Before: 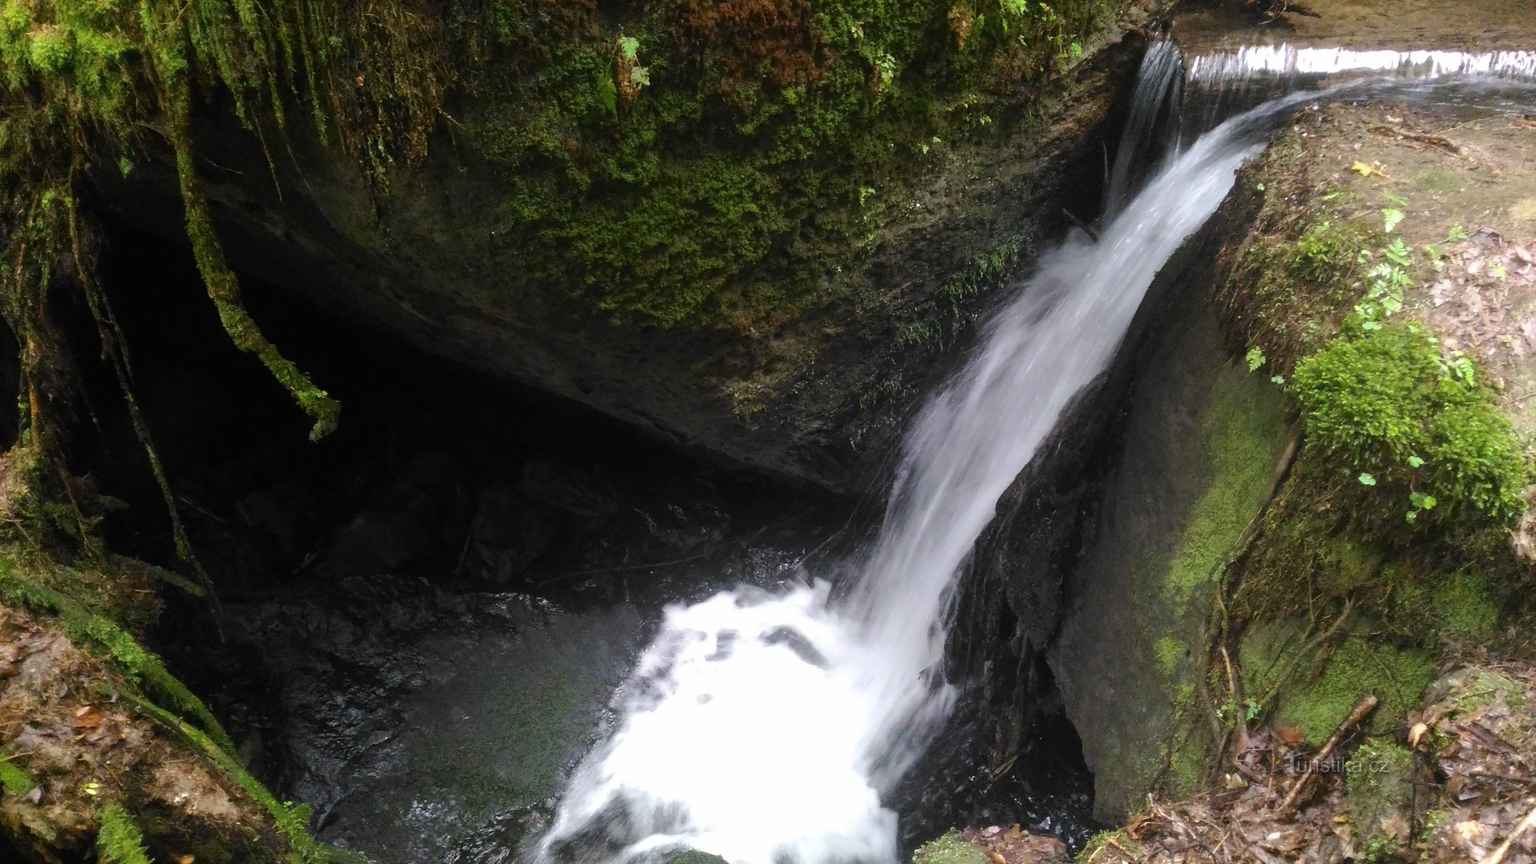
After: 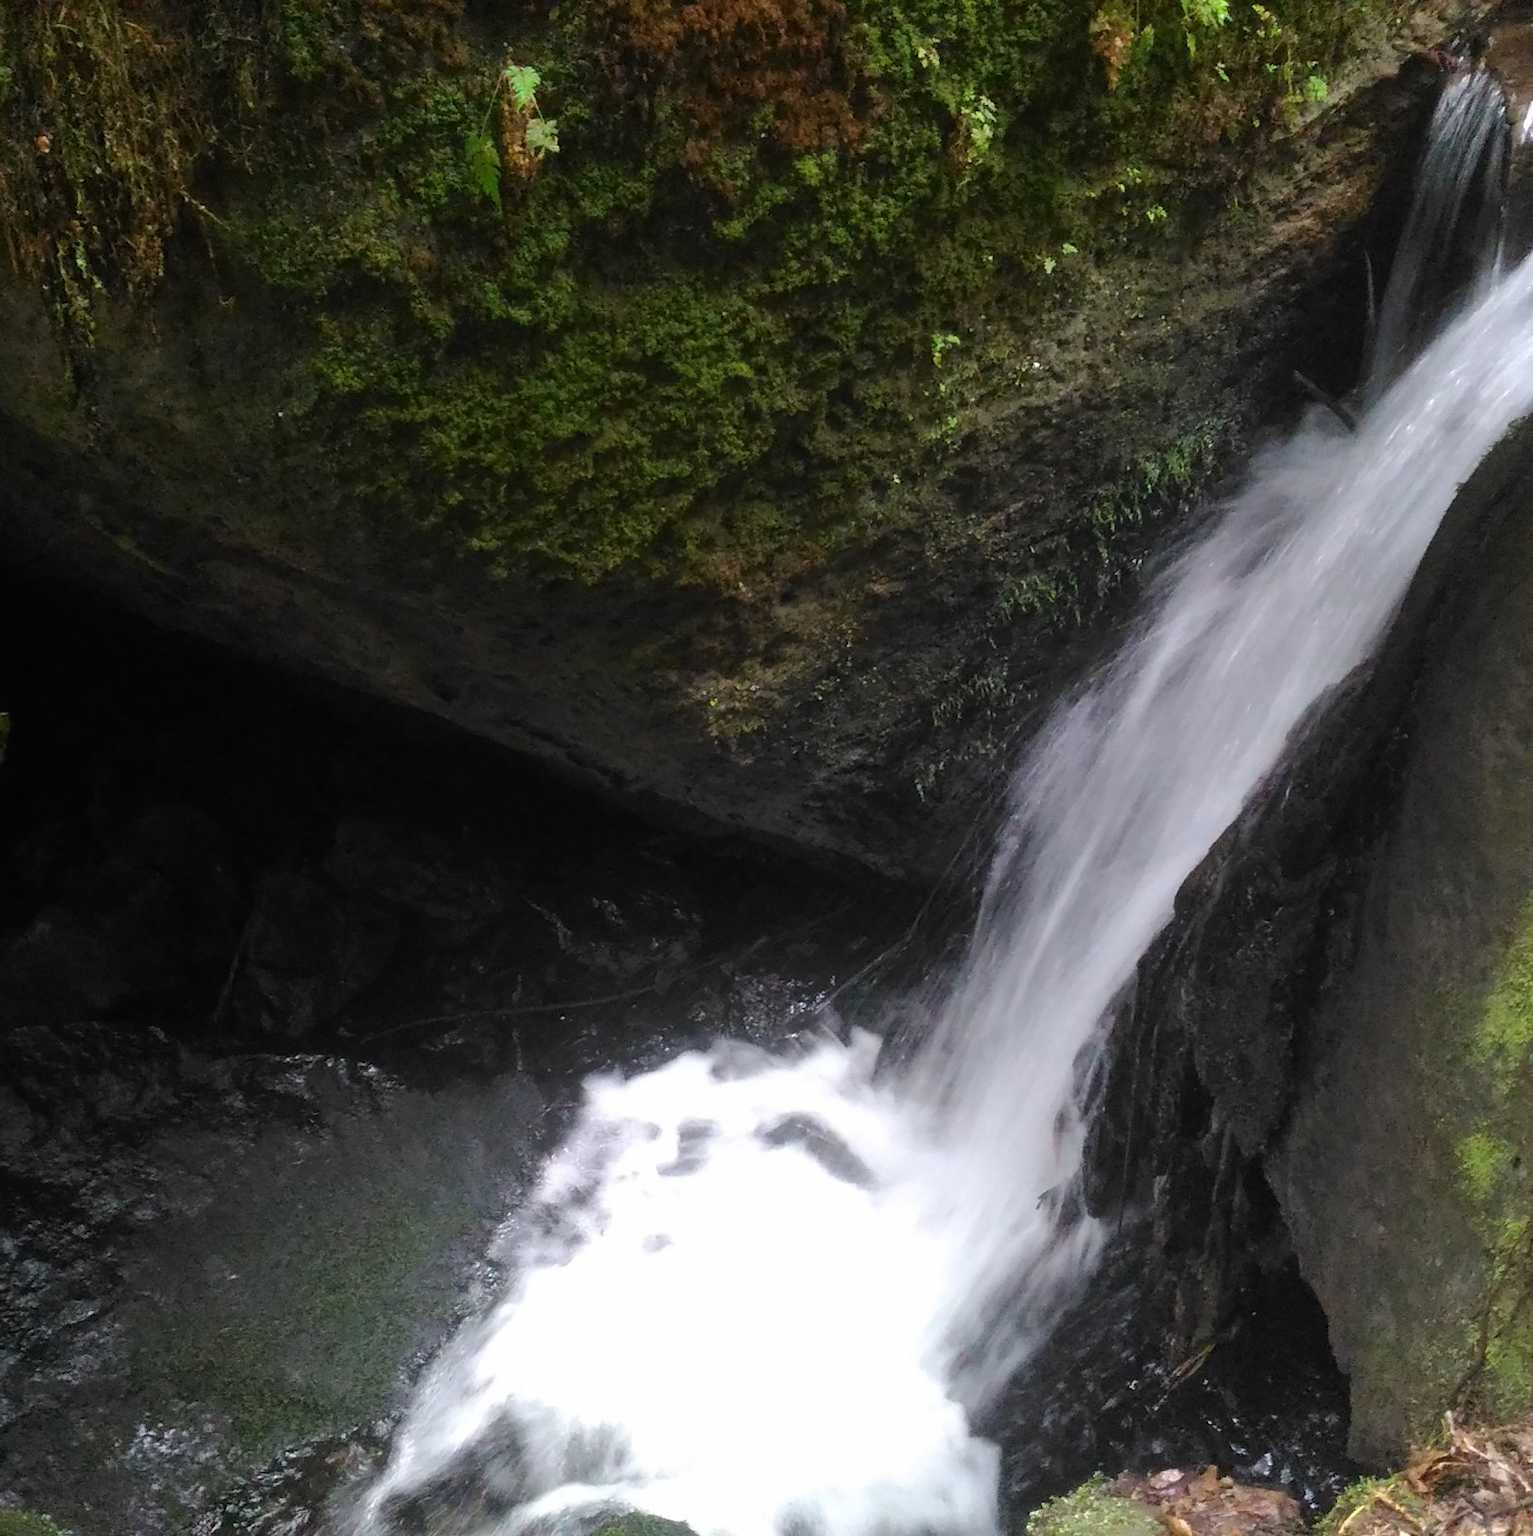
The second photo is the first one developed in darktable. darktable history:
crop: left 21.844%, right 22.024%, bottom 0.01%
